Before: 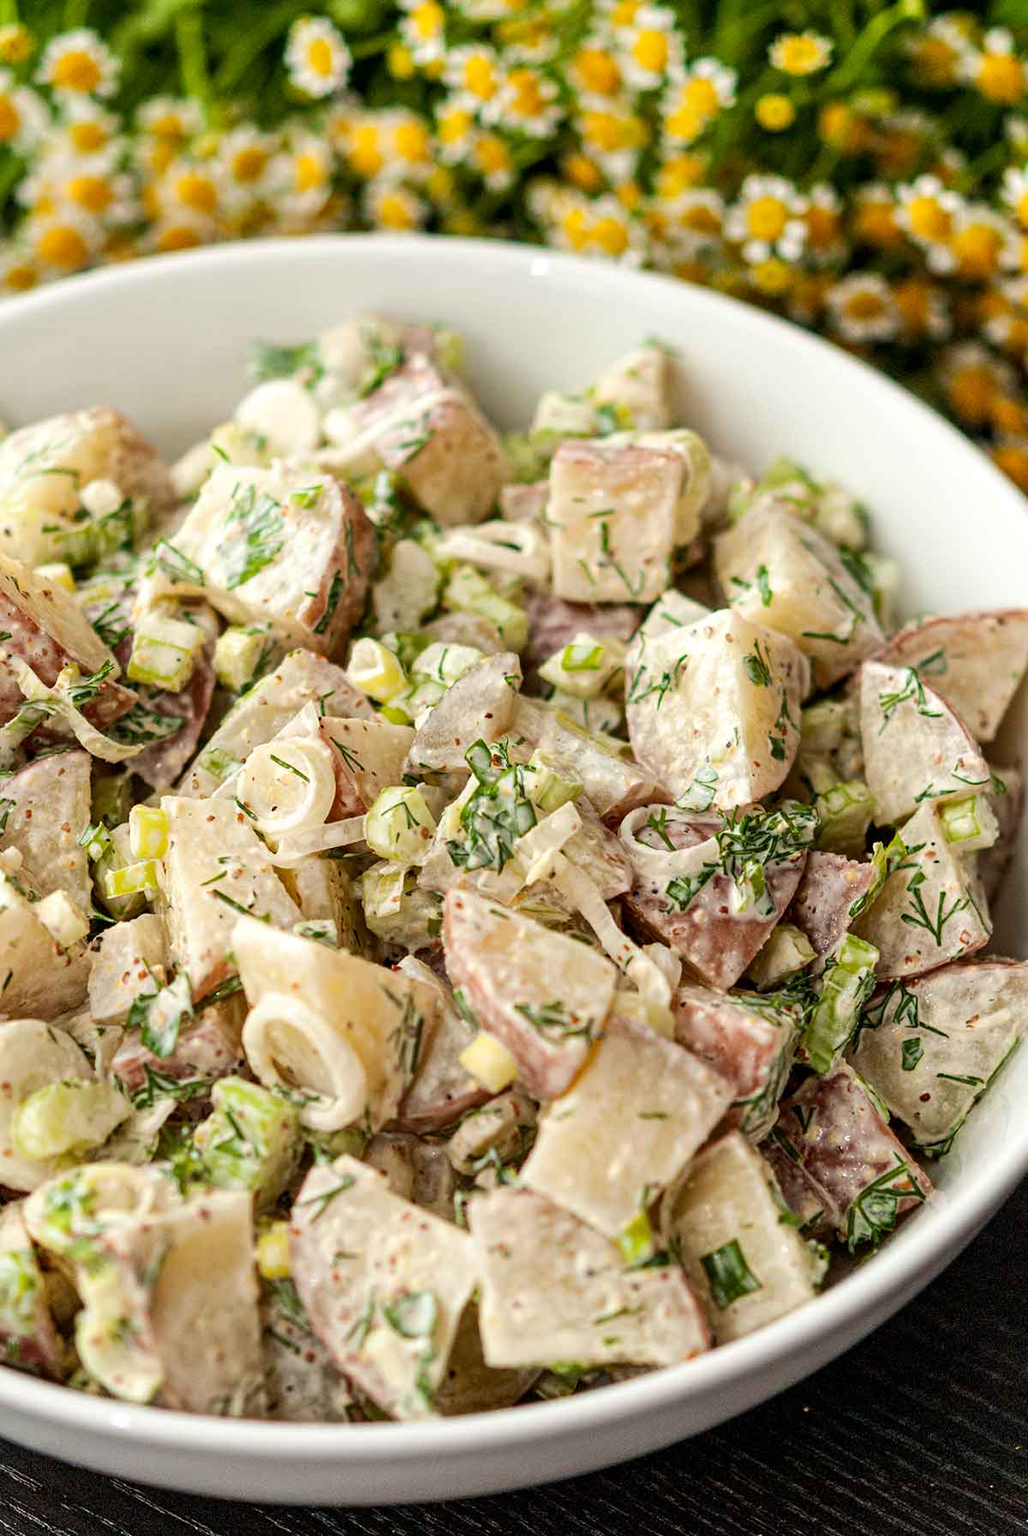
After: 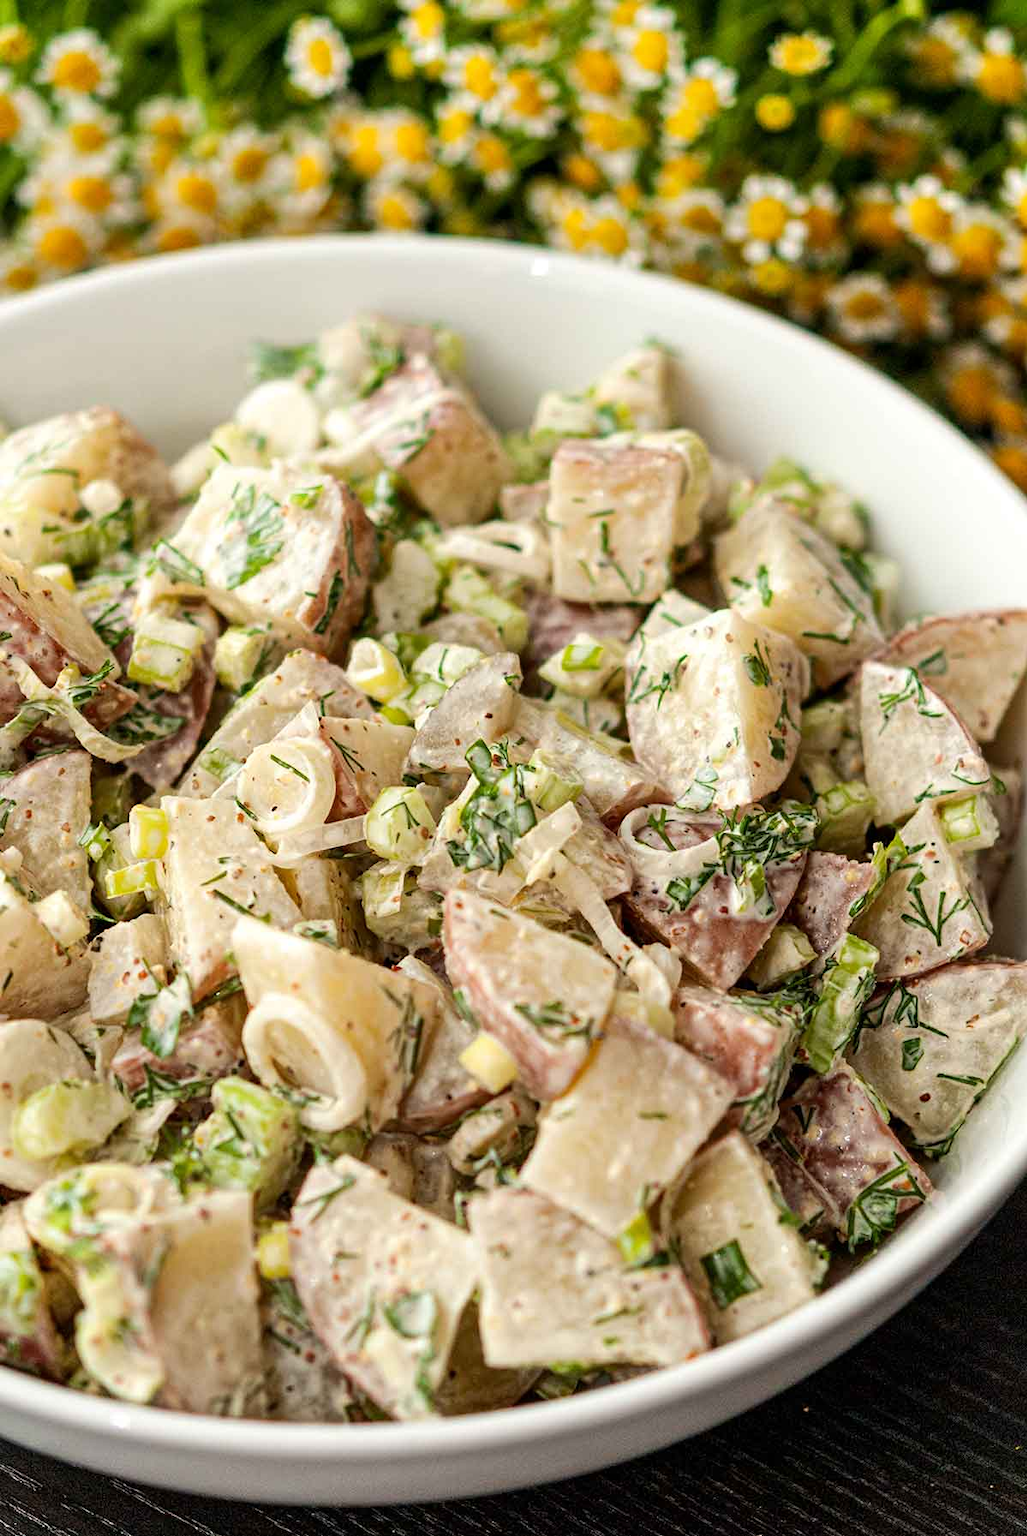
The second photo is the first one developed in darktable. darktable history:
color correction: highlights b* 0.061
